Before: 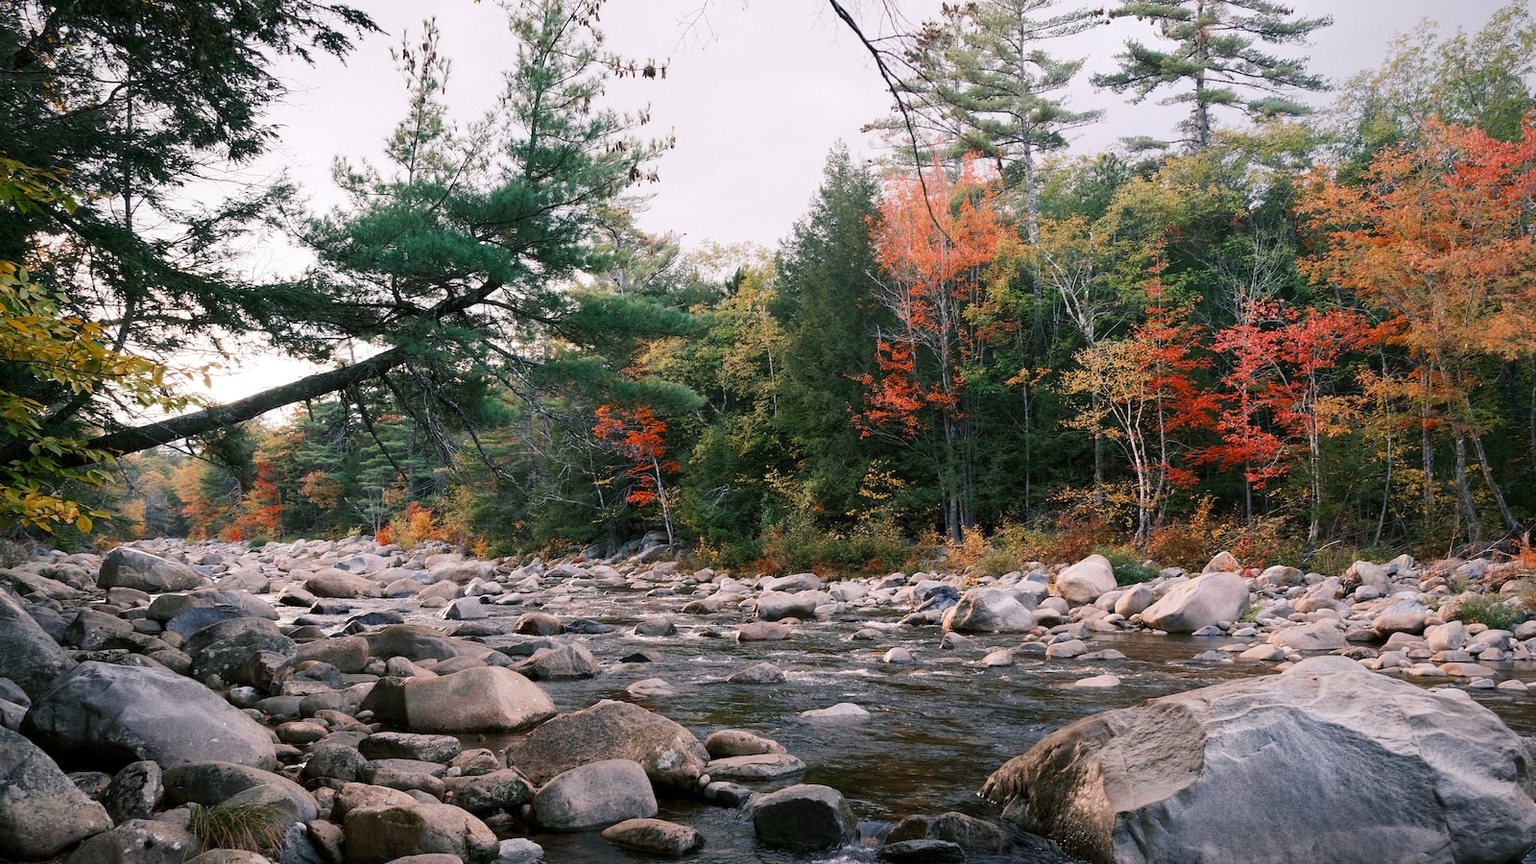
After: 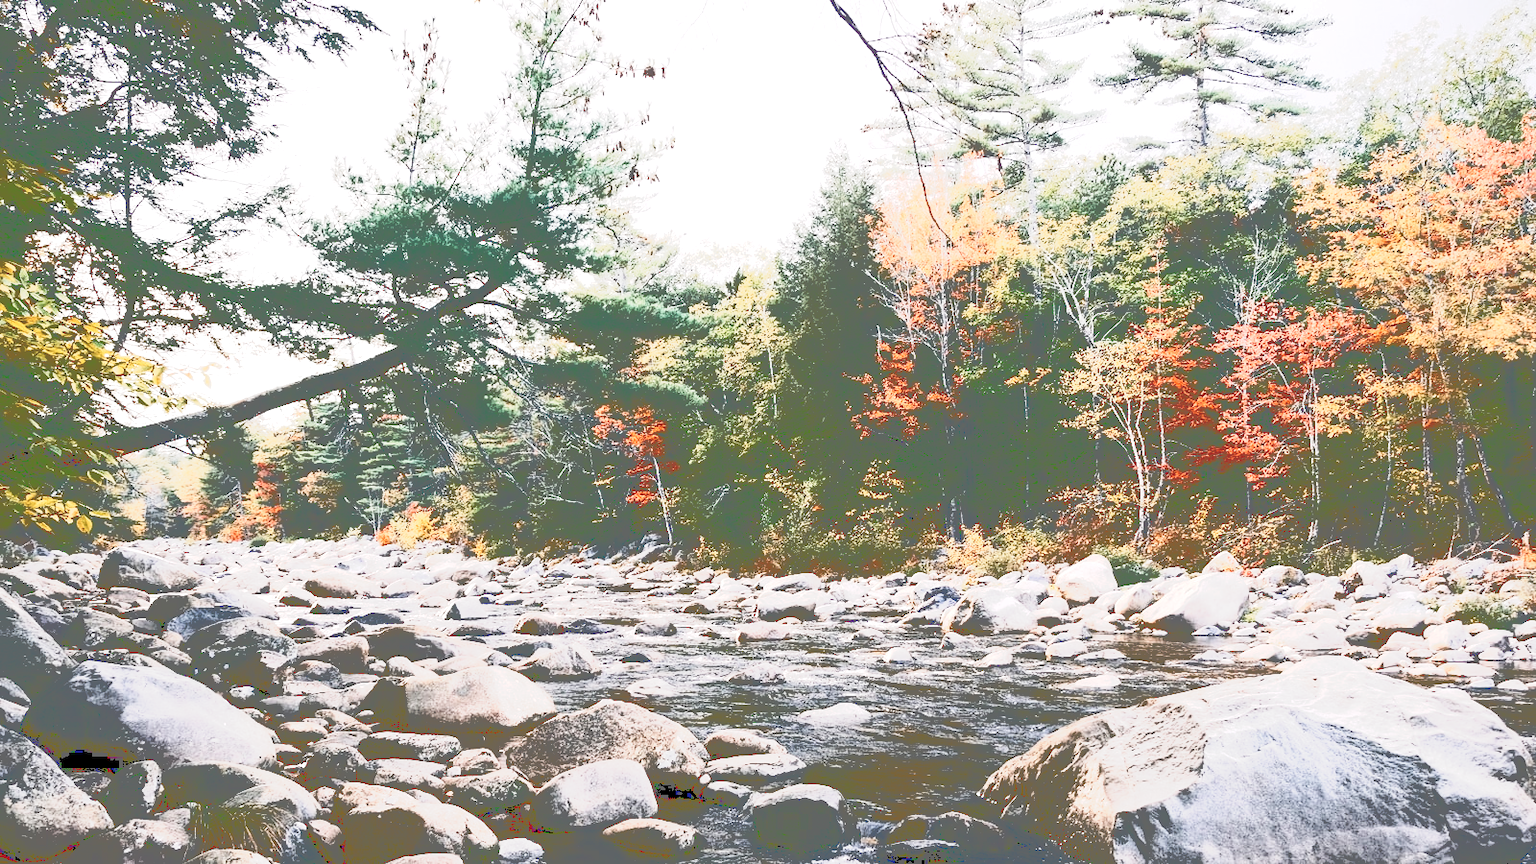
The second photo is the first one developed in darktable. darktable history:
tone curve: curves: ch0 [(0, 0) (0.003, 0.195) (0.011, 0.161) (0.025, 0.21) (0.044, 0.24) (0.069, 0.254) (0.1, 0.283) (0.136, 0.347) (0.177, 0.412) (0.224, 0.455) (0.277, 0.531) (0.335, 0.606) (0.399, 0.679) (0.468, 0.748) (0.543, 0.814) (0.623, 0.876) (0.709, 0.927) (0.801, 0.949) (0.898, 0.962) (1, 1)], preserve colors none
tone equalizer: -8 EV -0.417 EV, -7 EV -0.389 EV, -6 EV -0.333 EV, -5 EV -0.222 EV, -3 EV 0.222 EV, -2 EV 0.333 EV, -1 EV 0.389 EV, +0 EV 0.417 EV, edges refinement/feathering 500, mask exposure compensation -1.57 EV, preserve details no
base curve: curves: ch0 [(0.065, 0.026) (0.236, 0.358) (0.53, 0.546) (0.777, 0.841) (0.924, 0.992)], preserve colors average RGB
